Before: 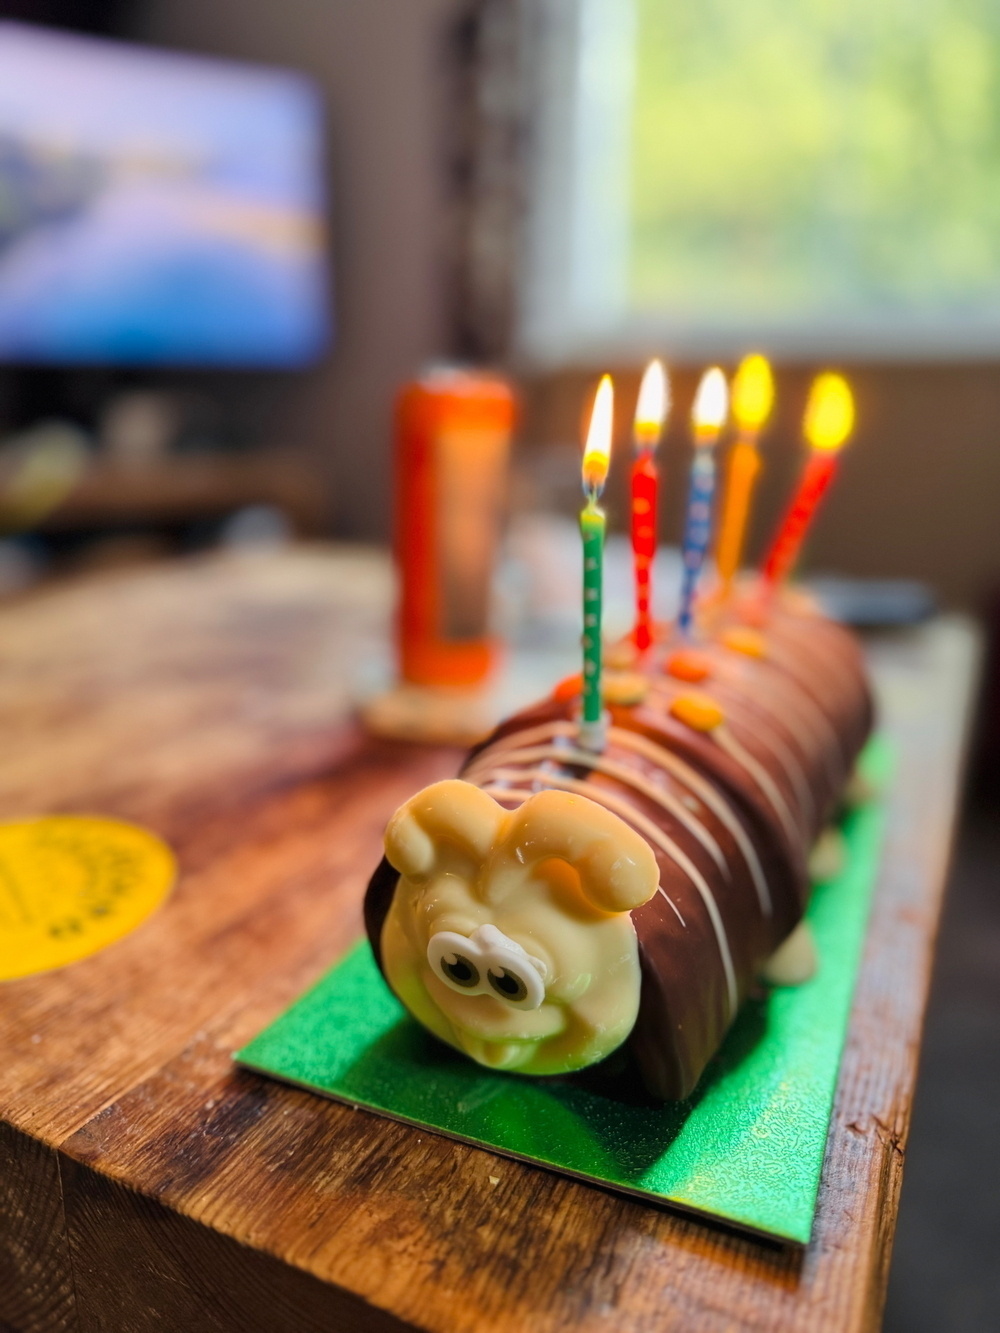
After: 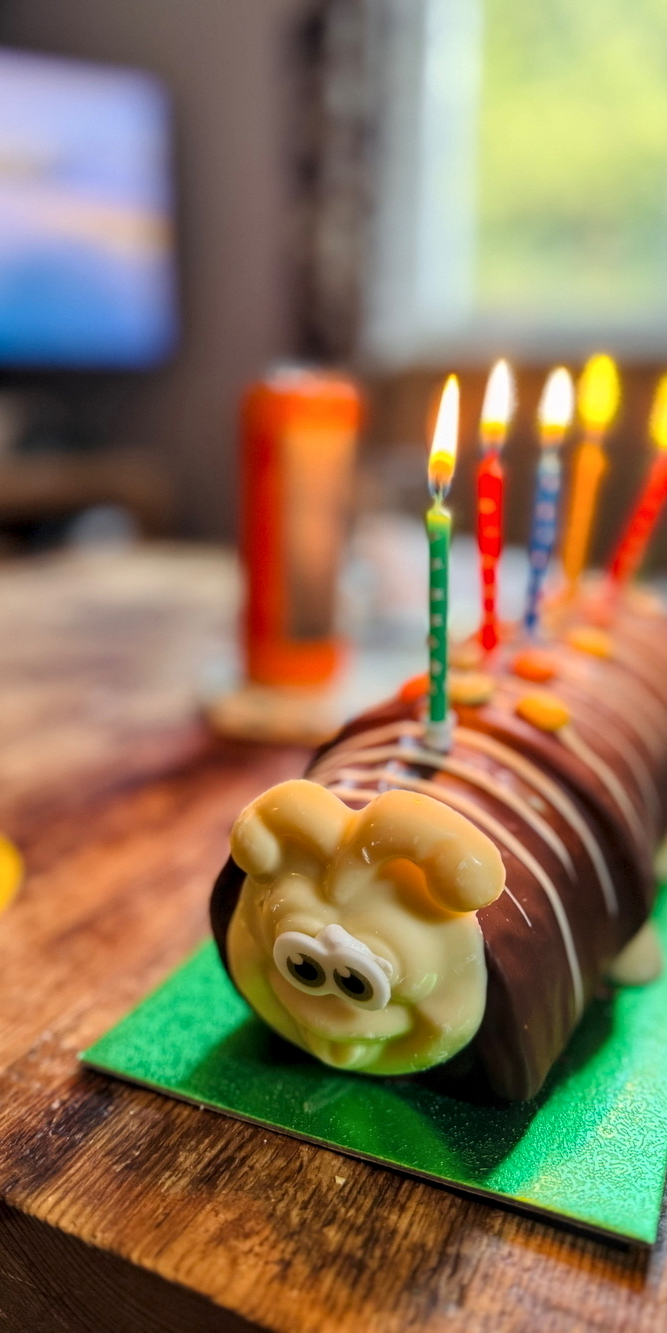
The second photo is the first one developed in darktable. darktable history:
local contrast: on, module defaults
crop and rotate: left 15.446%, right 17.836%
